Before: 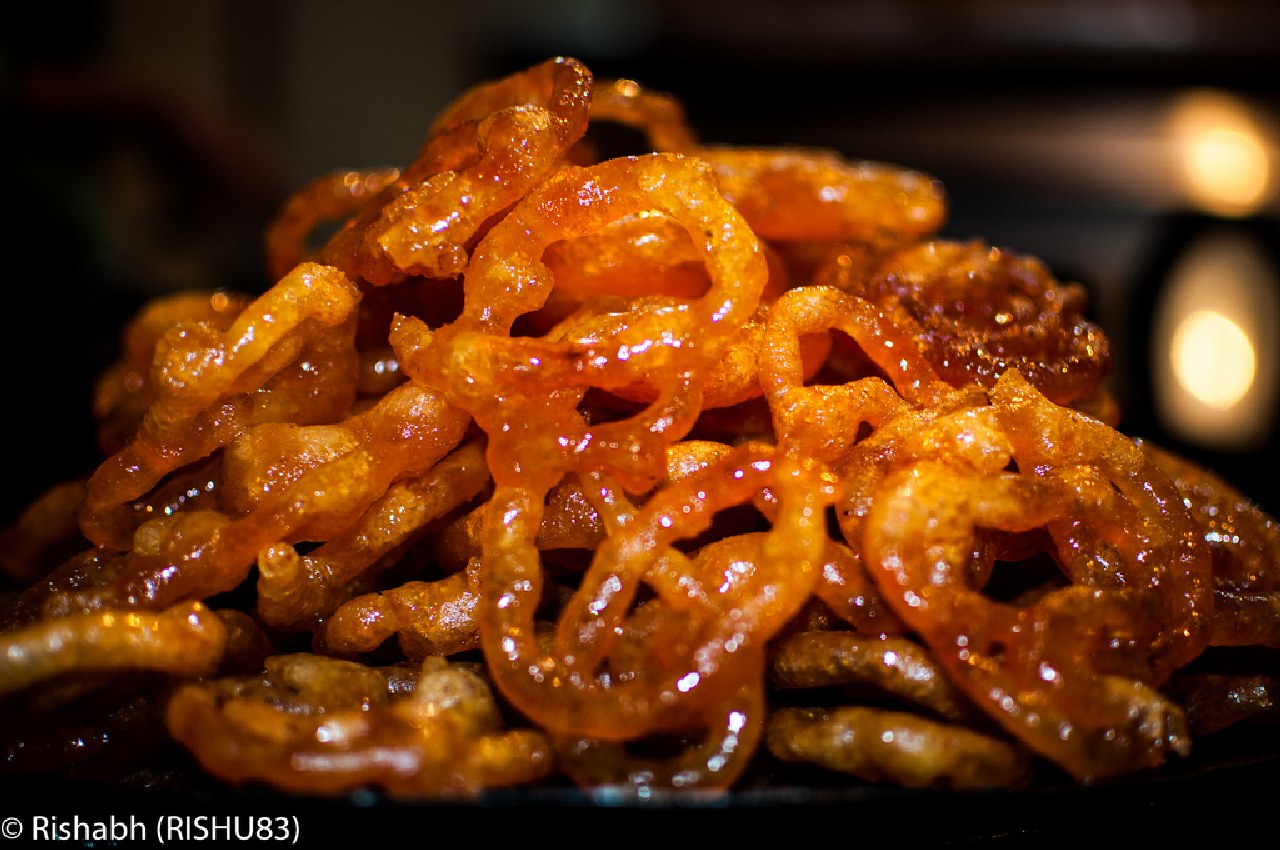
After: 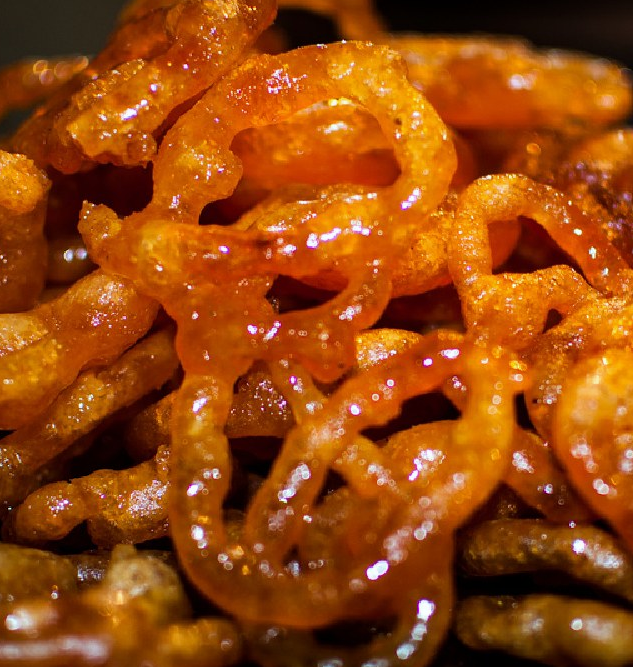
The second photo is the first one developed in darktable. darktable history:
white balance: red 0.978, blue 0.999
crop and rotate: angle 0.02°, left 24.353%, top 13.219%, right 26.156%, bottom 8.224%
